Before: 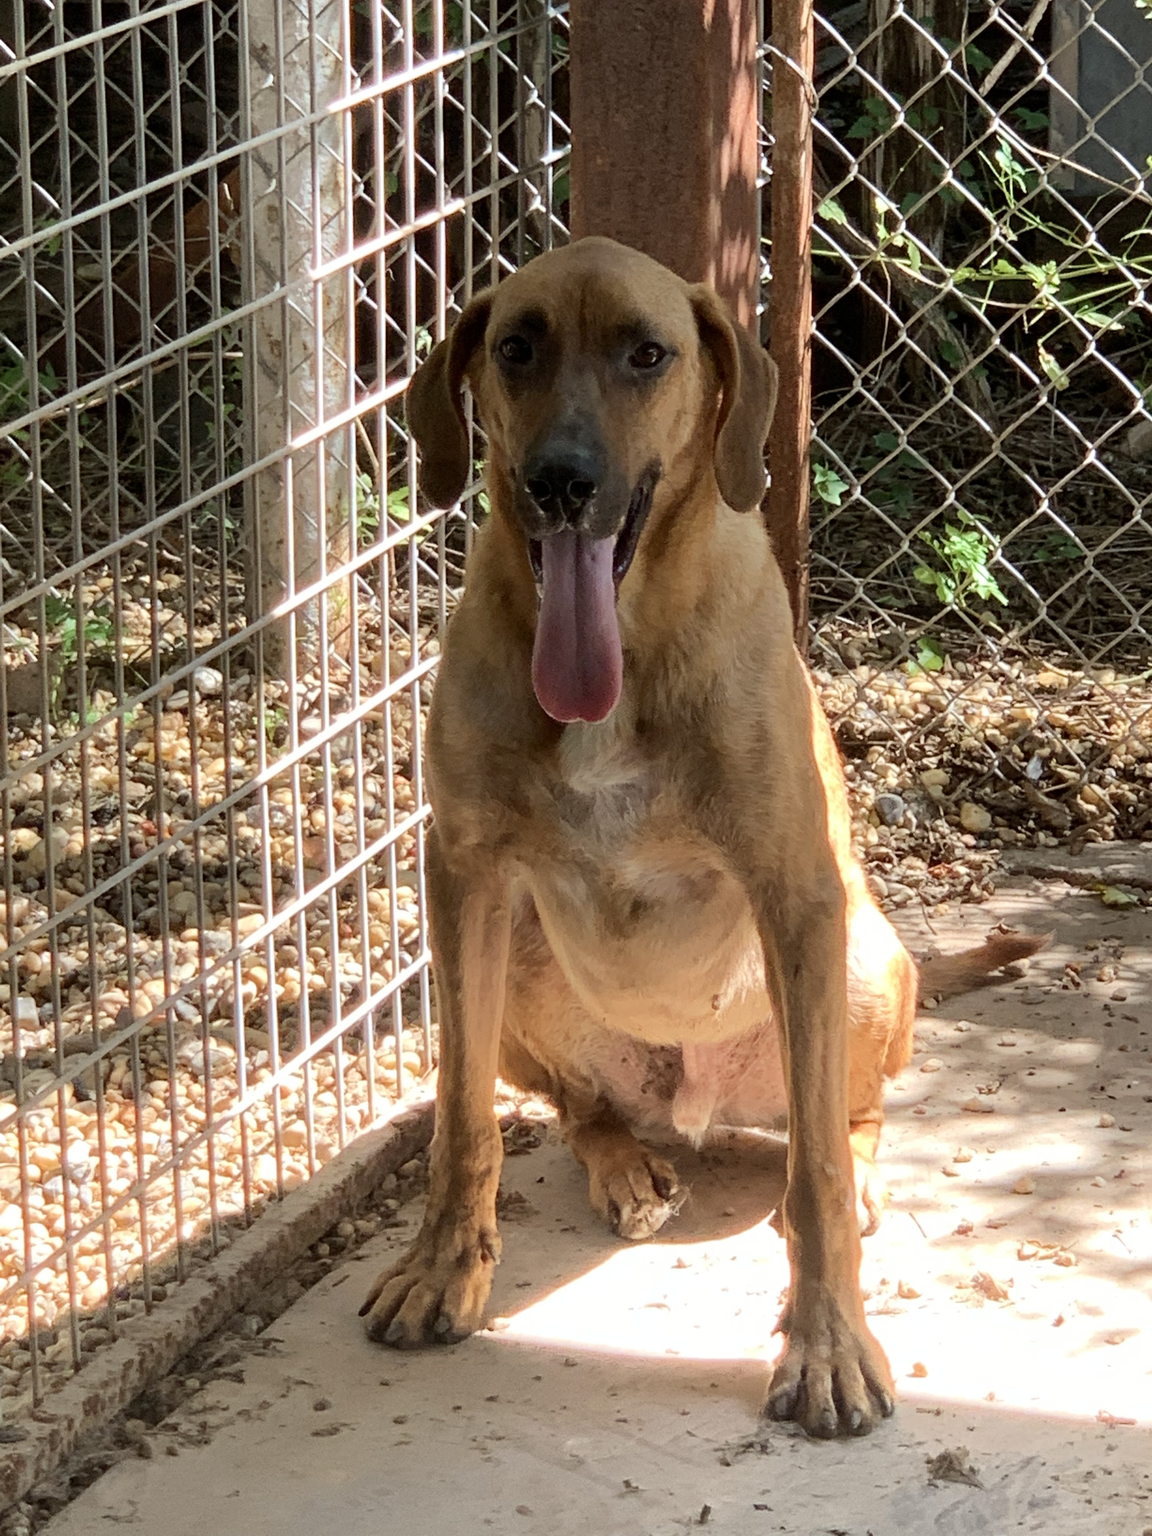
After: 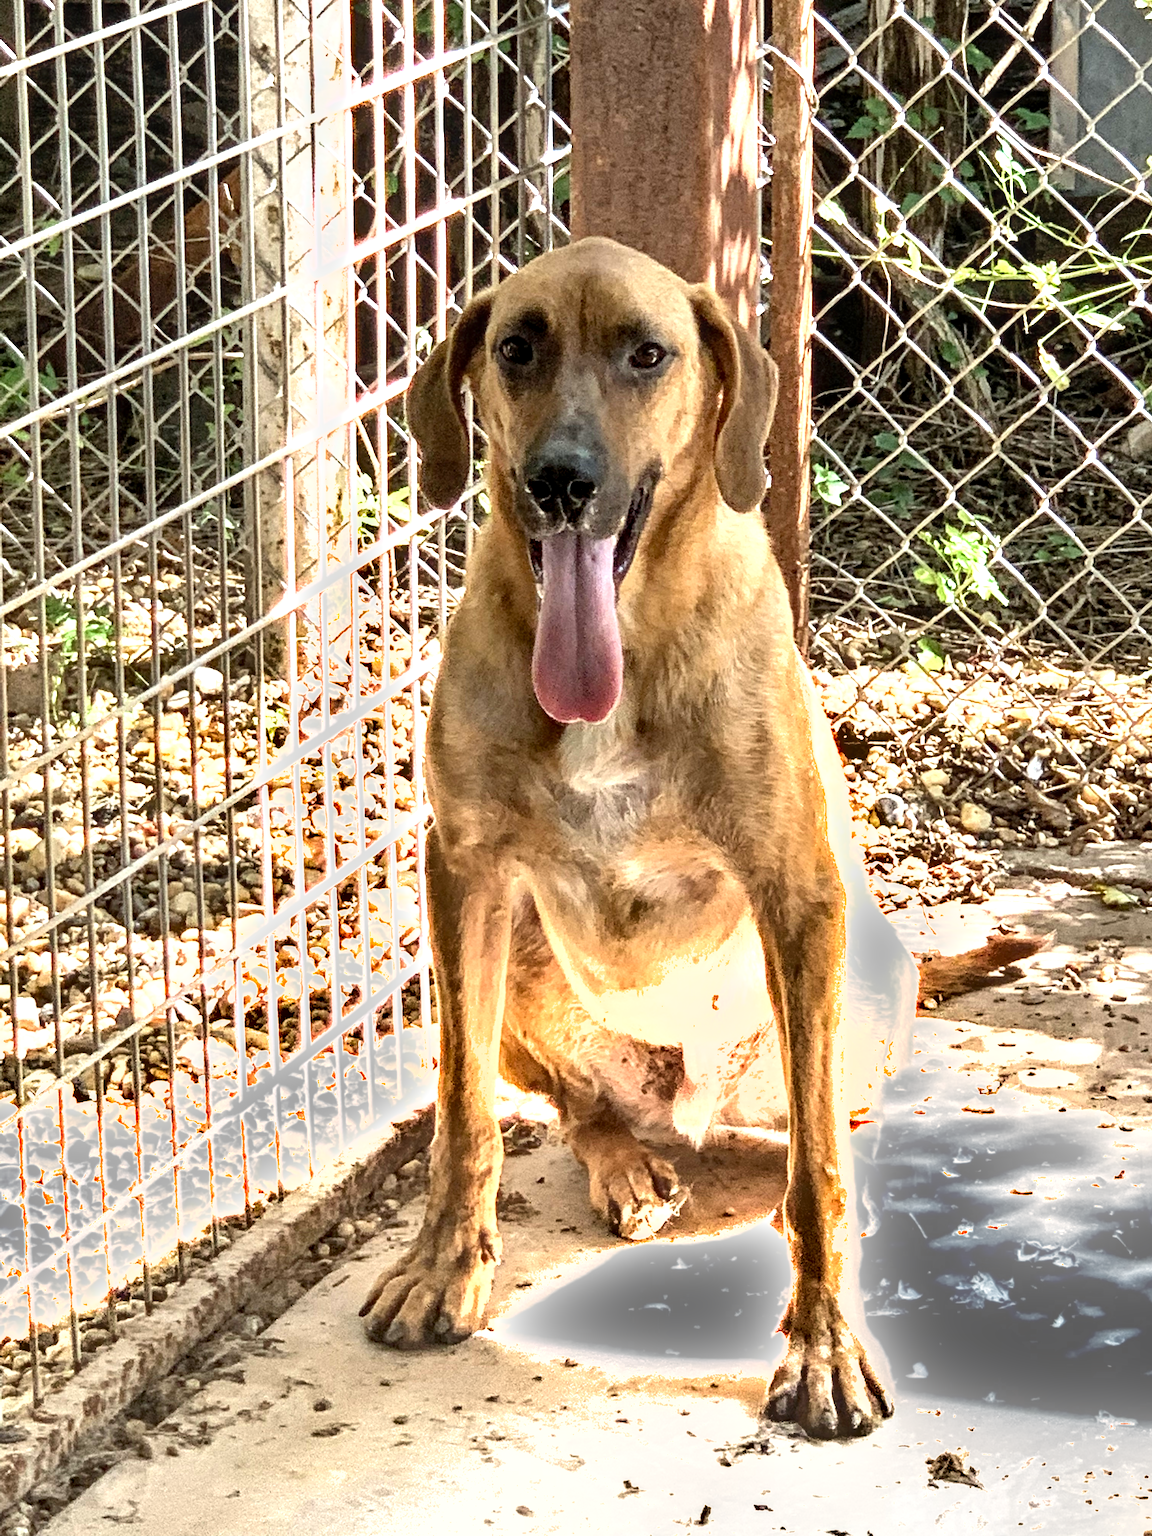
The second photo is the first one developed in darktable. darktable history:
local contrast: on, module defaults
exposure: black level correction 0.001, exposure 1.318 EV, compensate highlight preservation false
tone equalizer: -8 EV -0.411 EV, -7 EV -0.361 EV, -6 EV -0.373 EV, -5 EV -0.226 EV, -3 EV 0.19 EV, -2 EV 0.335 EV, -1 EV 0.405 EV, +0 EV 0.401 EV
shadows and highlights: soften with gaussian
